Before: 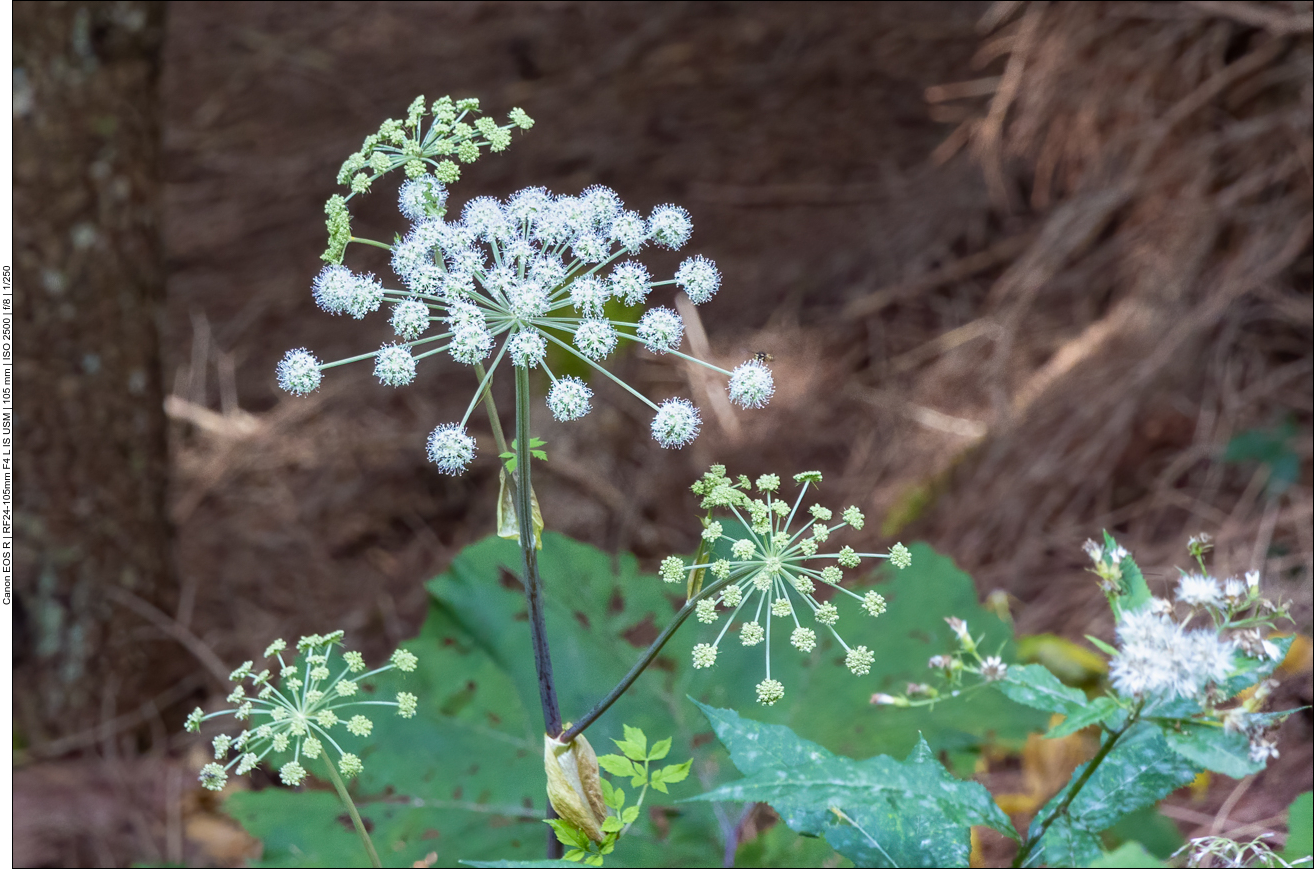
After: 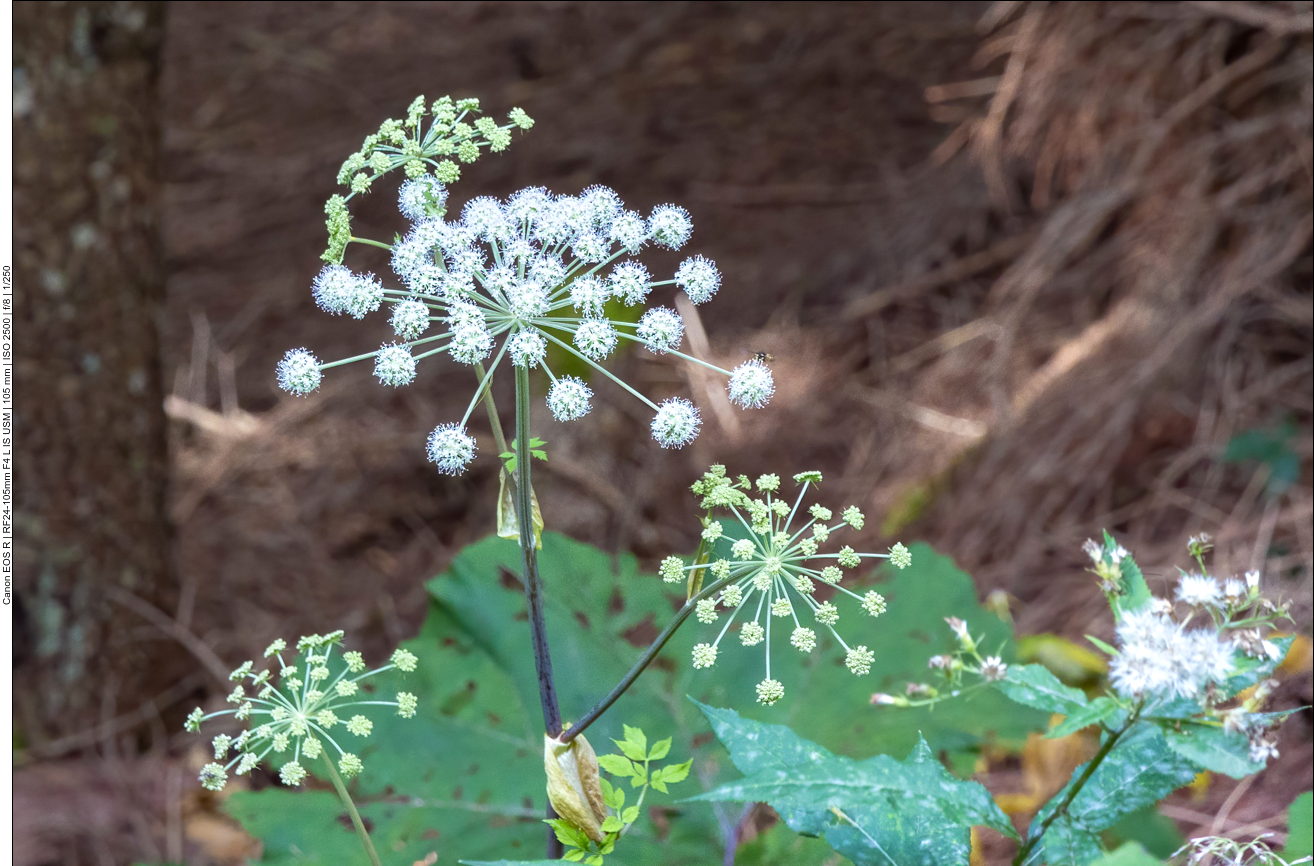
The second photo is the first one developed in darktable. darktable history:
exposure: exposure 0.206 EV, compensate exposure bias true, compensate highlight preservation false
crop: top 0.111%, bottom 0.192%
